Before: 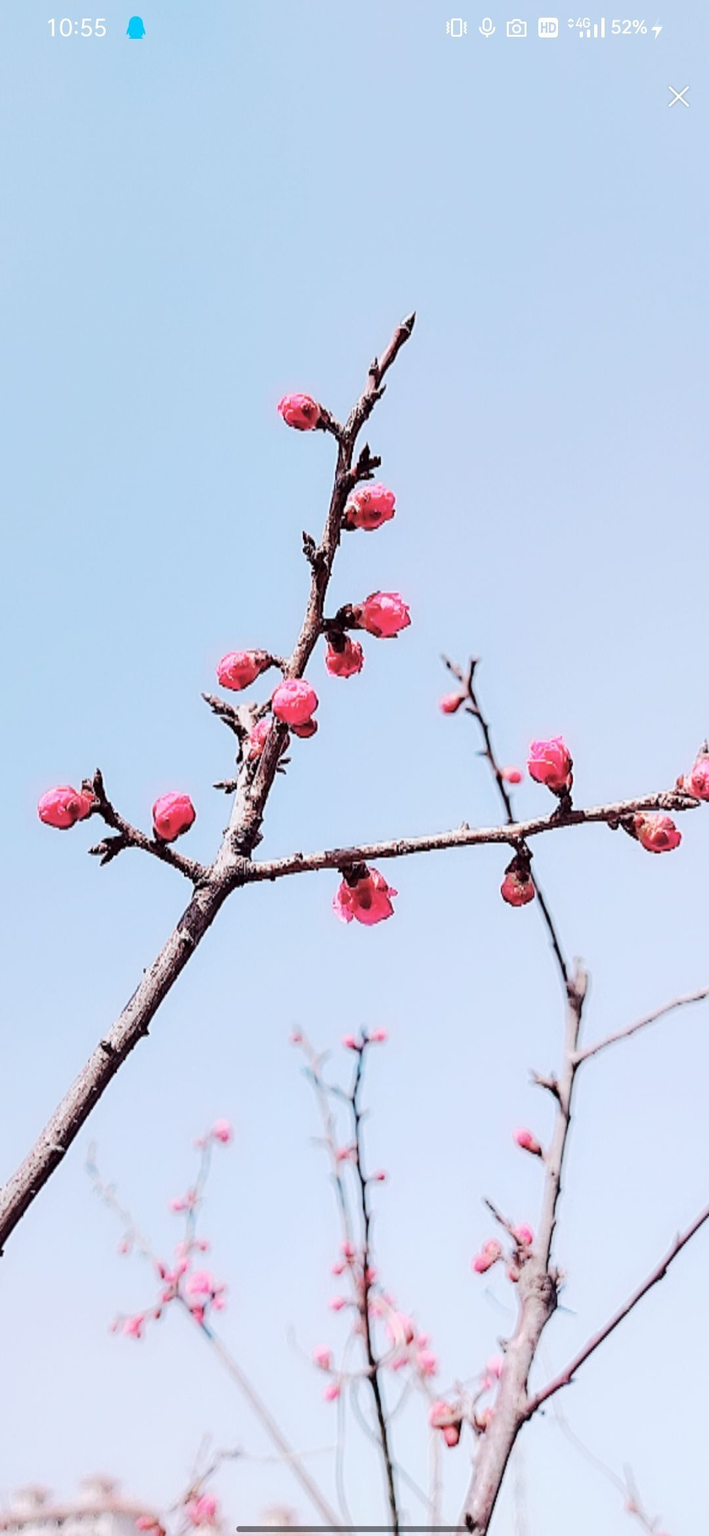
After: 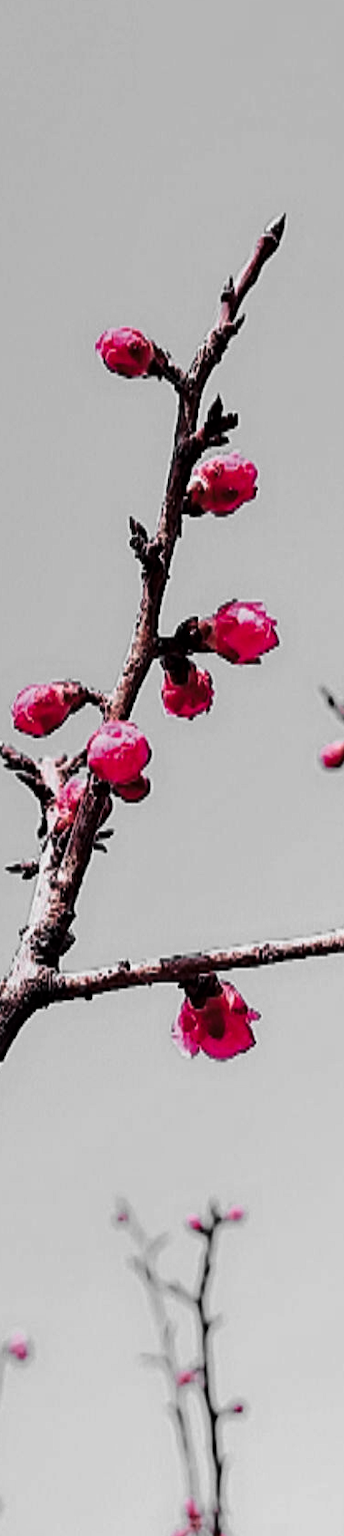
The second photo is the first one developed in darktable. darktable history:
levels: levels [0, 0.618, 1]
color zones: curves: ch1 [(0, 0.831) (0.08, 0.771) (0.157, 0.268) (0.241, 0.207) (0.562, -0.005) (0.714, -0.013) (0.876, 0.01) (1, 0.831)]
crop and rotate: left 29.476%, top 10.214%, right 35.32%, bottom 17.333%
